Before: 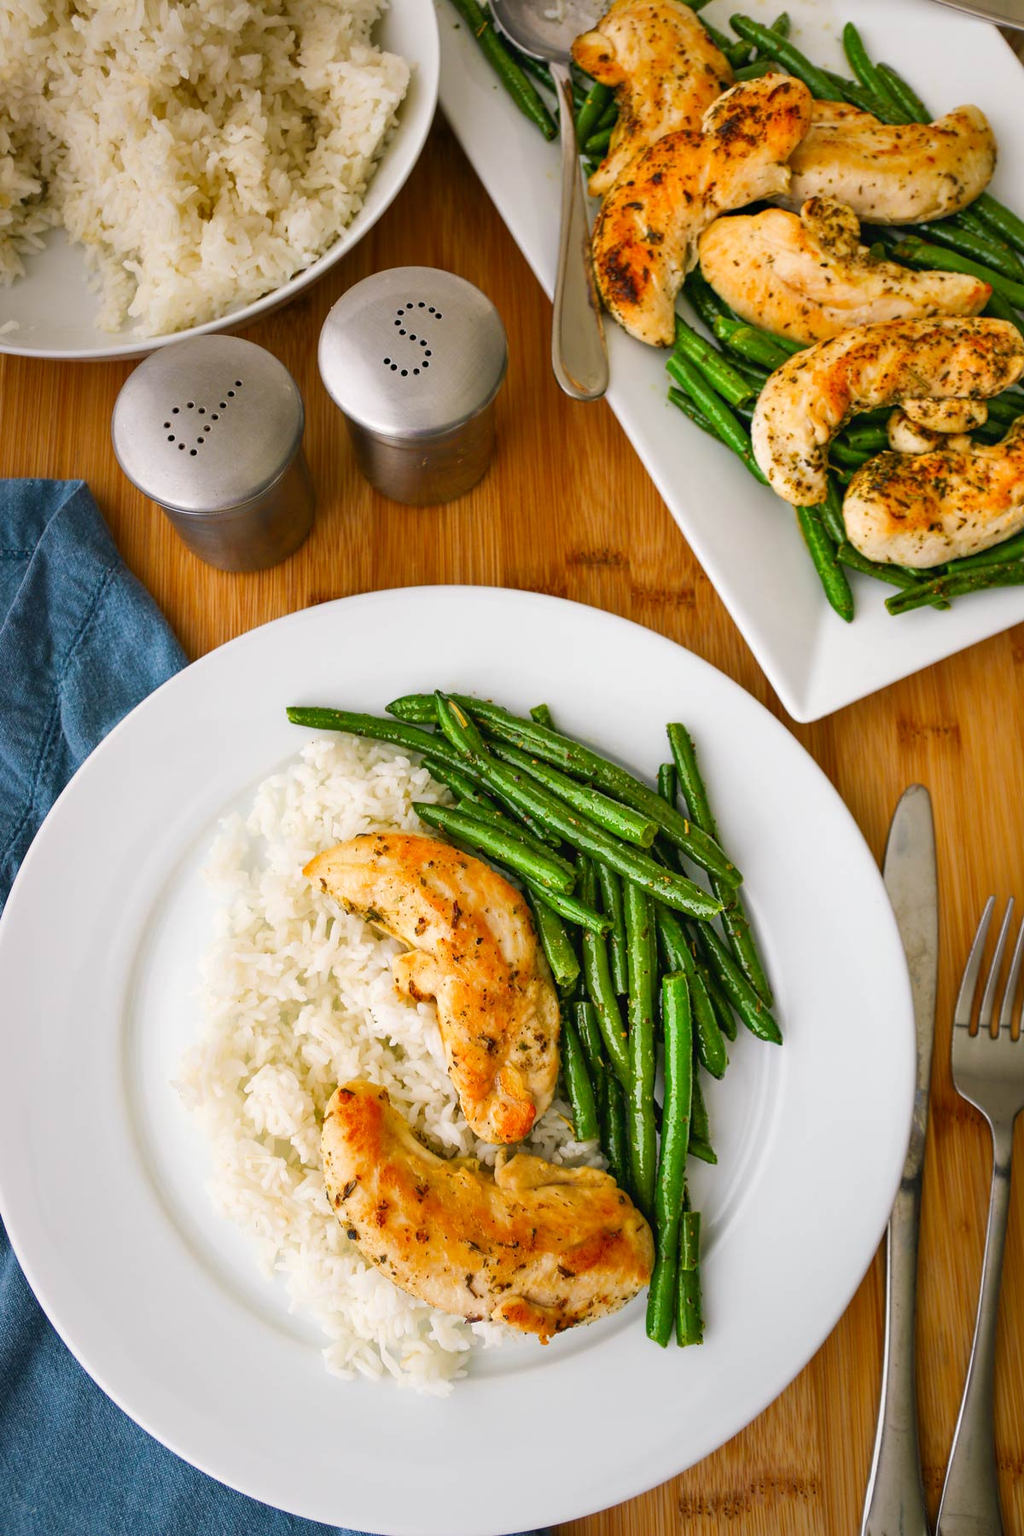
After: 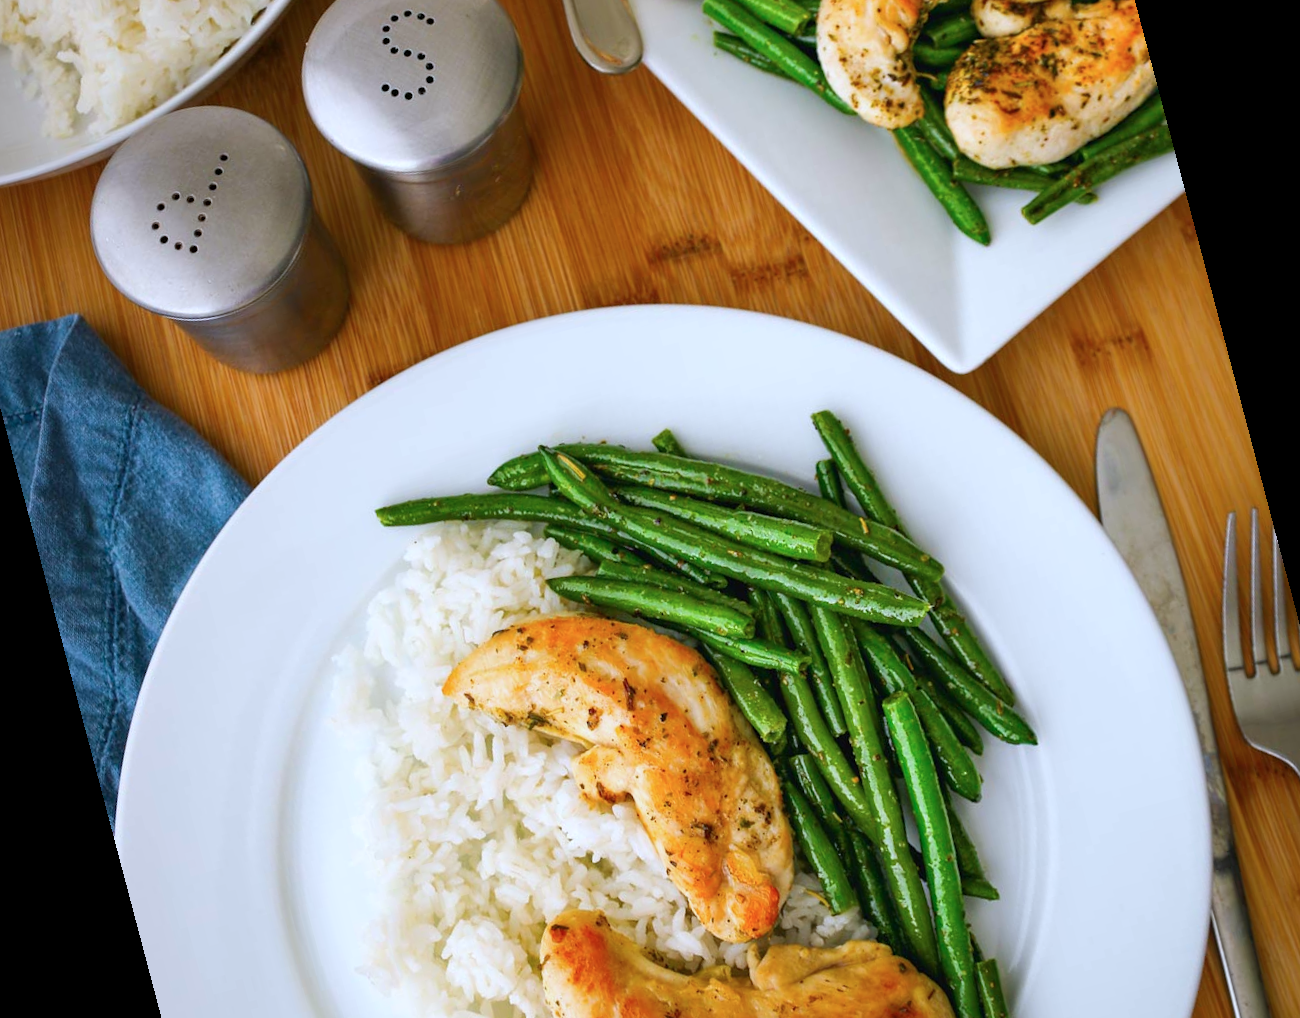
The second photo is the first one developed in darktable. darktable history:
rotate and perspective: rotation -14.8°, crop left 0.1, crop right 0.903, crop top 0.25, crop bottom 0.748
color calibration: x 0.37, y 0.382, temperature 4313.32 K
